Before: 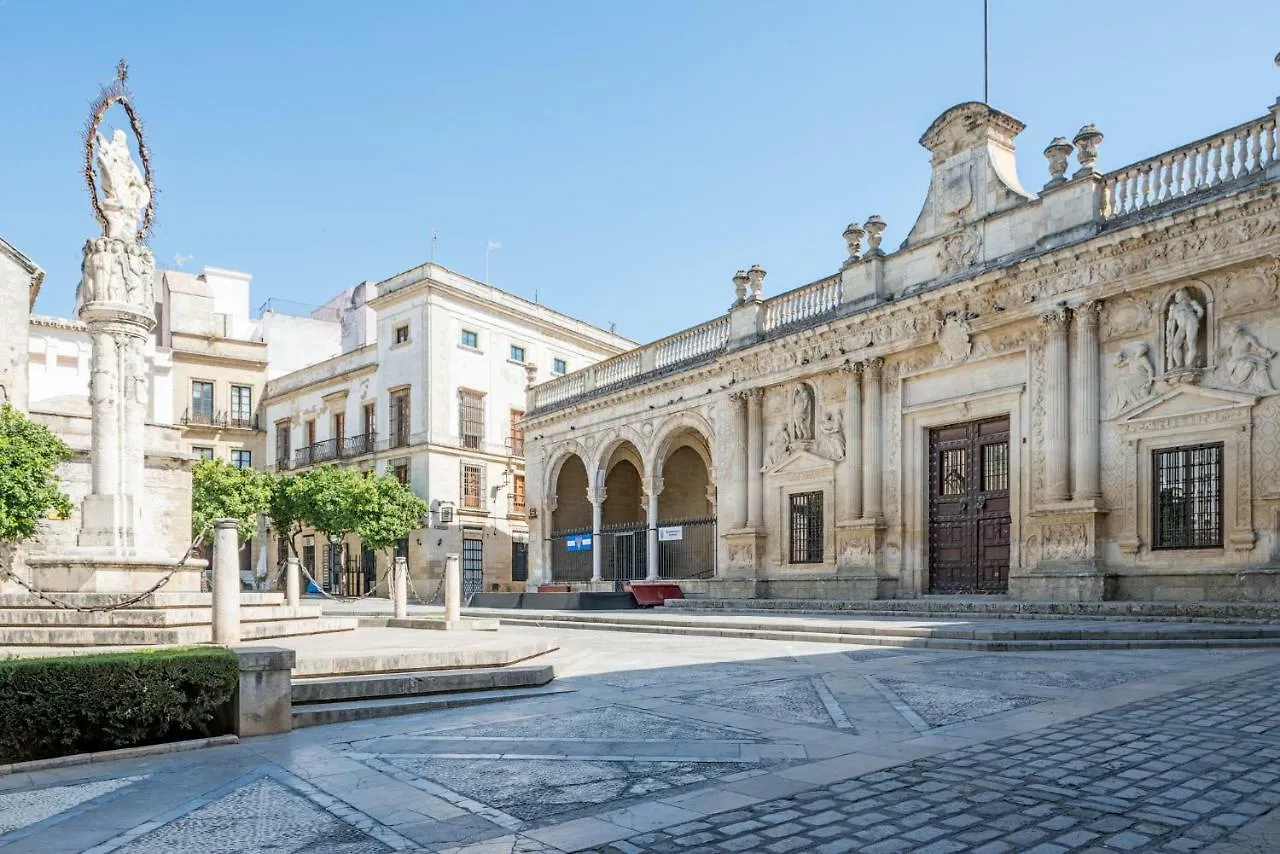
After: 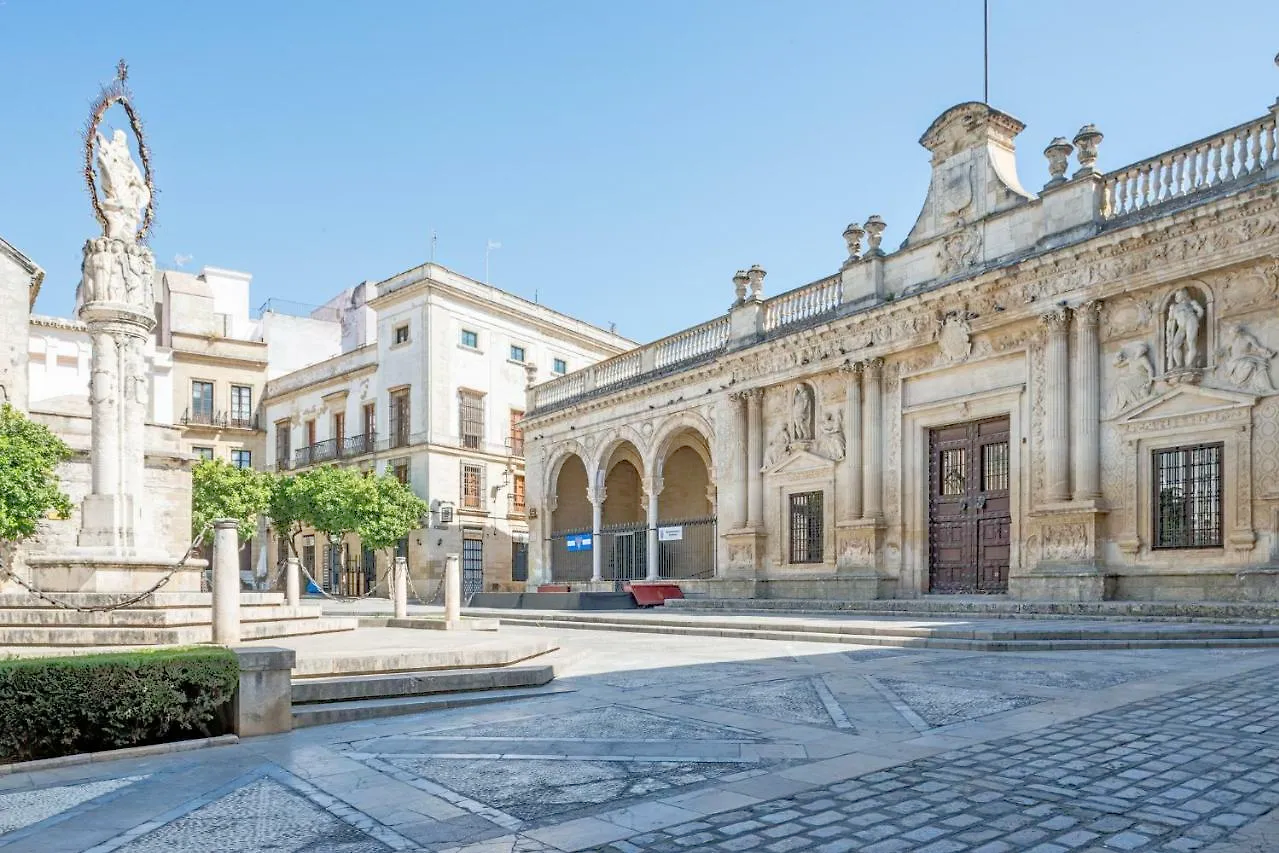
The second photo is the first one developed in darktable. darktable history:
tone equalizer: -7 EV 0.151 EV, -6 EV 0.627 EV, -5 EV 1.13 EV, -4 EV 1.3 EV, -3 EV 1.18 EV, -2 EV 0.6 EV, -1 EV 0.162 EV
